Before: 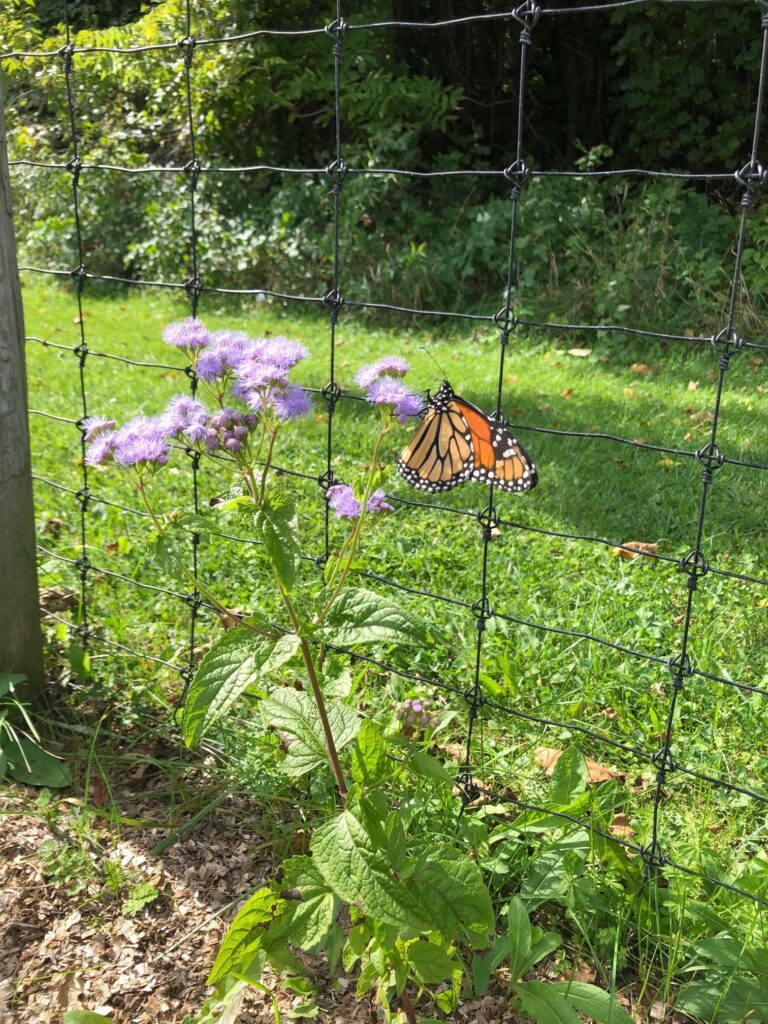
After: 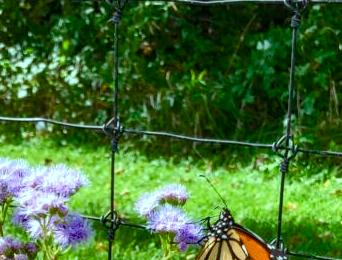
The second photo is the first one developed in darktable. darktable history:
crop: left 28.681%, top 16.832%, right 26.761%, bottom 57.762%
local contrast: on, module defaults
color balance rgb: highlights gain › chroma 4.01%, highlights gain › hue 199.48°, perceptual saturation grading › global saturation 20%, perceptual saturation grading › highlights -25.285%, perceptual saturation grading › shadows 49.409%, global vibrance 16.714%, saturation formula JzAzBz (2021)
